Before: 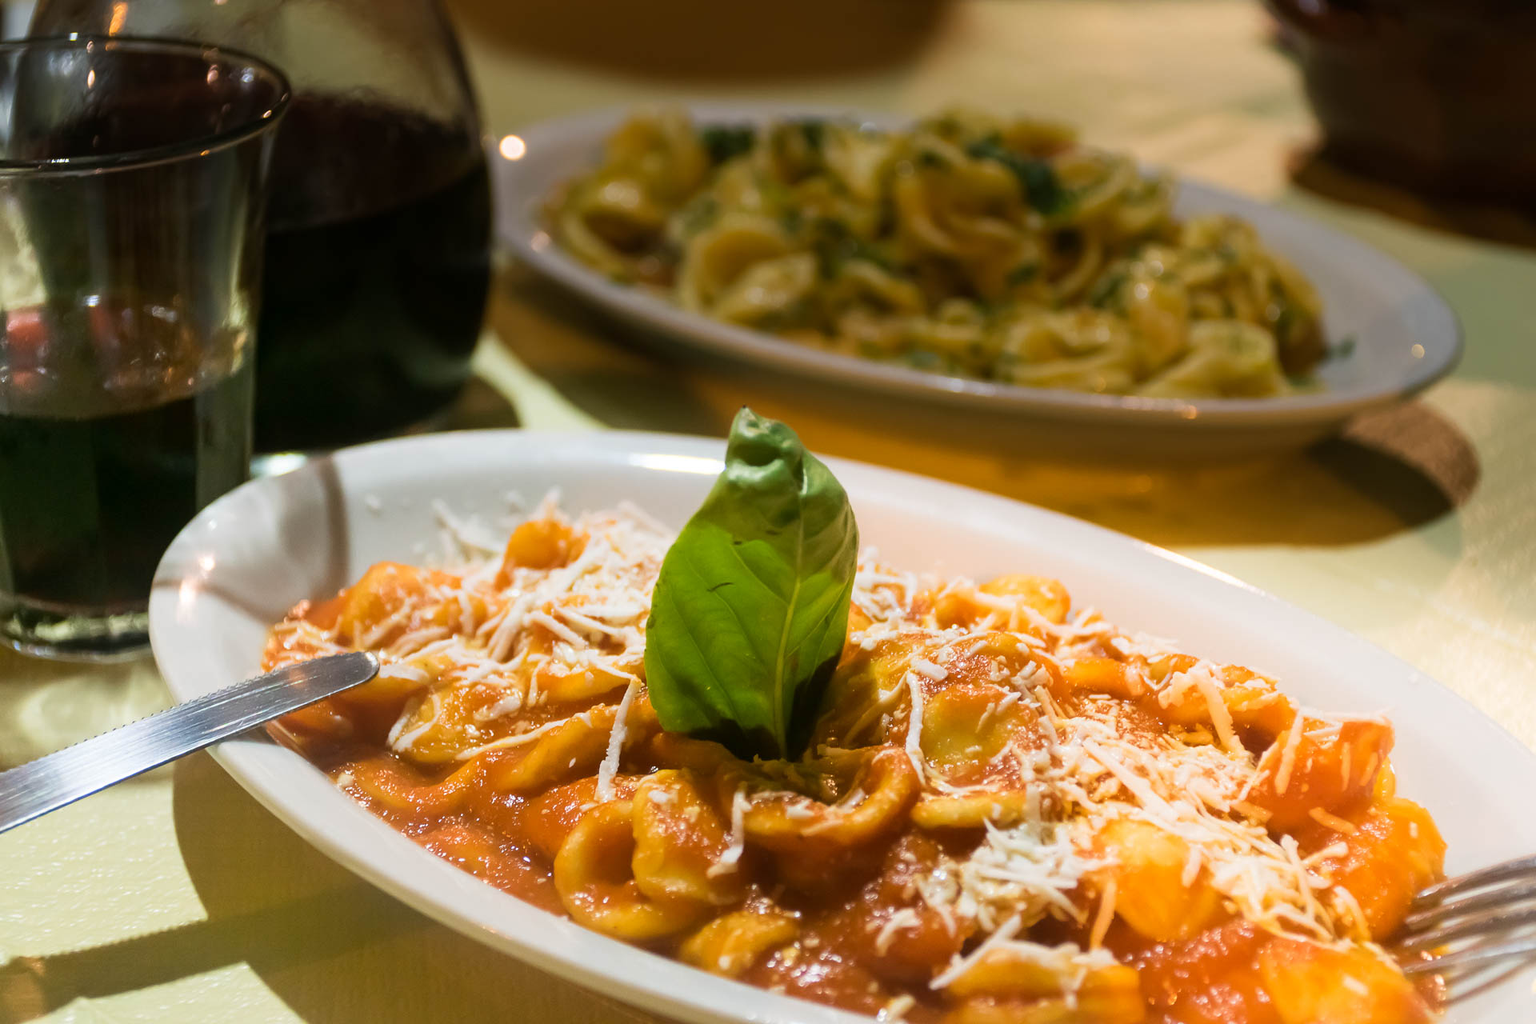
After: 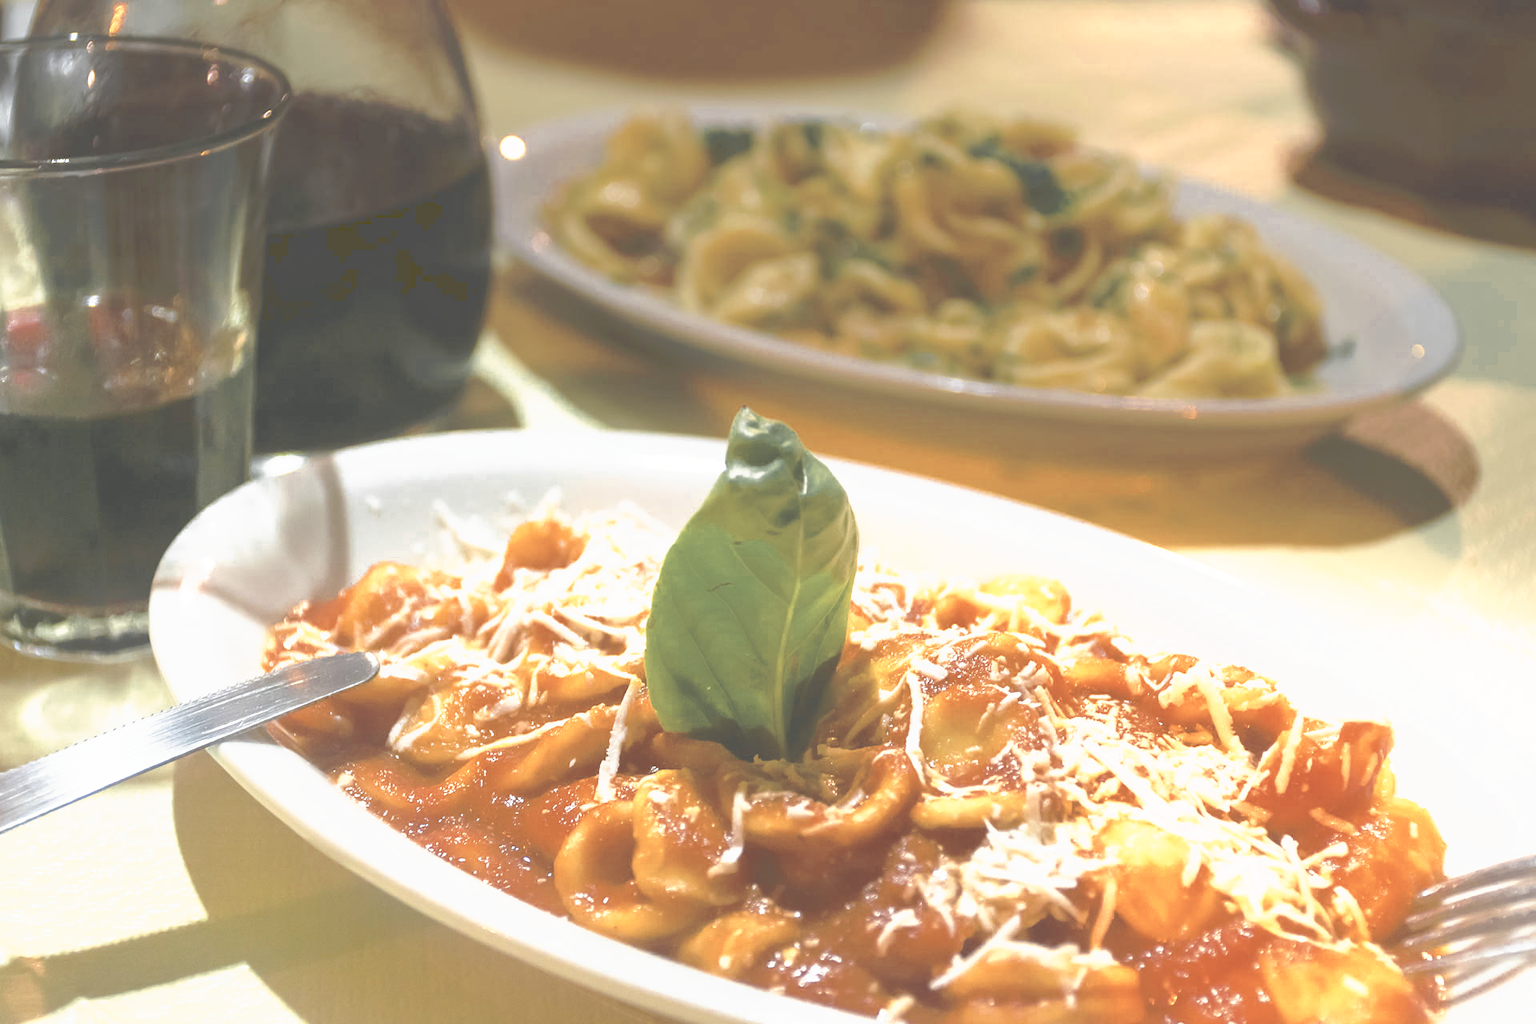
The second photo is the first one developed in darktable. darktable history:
color zones: curves: ch0 [(0.035, 0.242) (0.25, 0.5) (0.384, 0.214) (0.488, 0.255) (0.75, 0.5)]; ch1 [(0.063, 0.379) (0.25, 0.5) (0.354, 0.201) (0.489, 0.085) (0.729, 0.271)]; ch2 [(0.25, 0.5) (0.38, 0.517) (0.442, 0.51) (0.735, 0.456)]
tone curve: curves: ch0 [(0, 0) (0.003, 0.326) (0.011, 0.332) (0.025, 0.352) (0.044, 0.378) (0.069, 0.4) (0.1, 0.416) (0.136, 0.432) (0.177, 0.468) (0.224, 0.509) (0.277, 0.554) (0.335, 0.6) (0.399, 0.642) (0.468, 0.693) (0.543, 0.753) (0.623, 0.818) (0.709, 0.897) (0.801, 0.974) (0.898, 0.991) (1, 1)], preserve colors none
